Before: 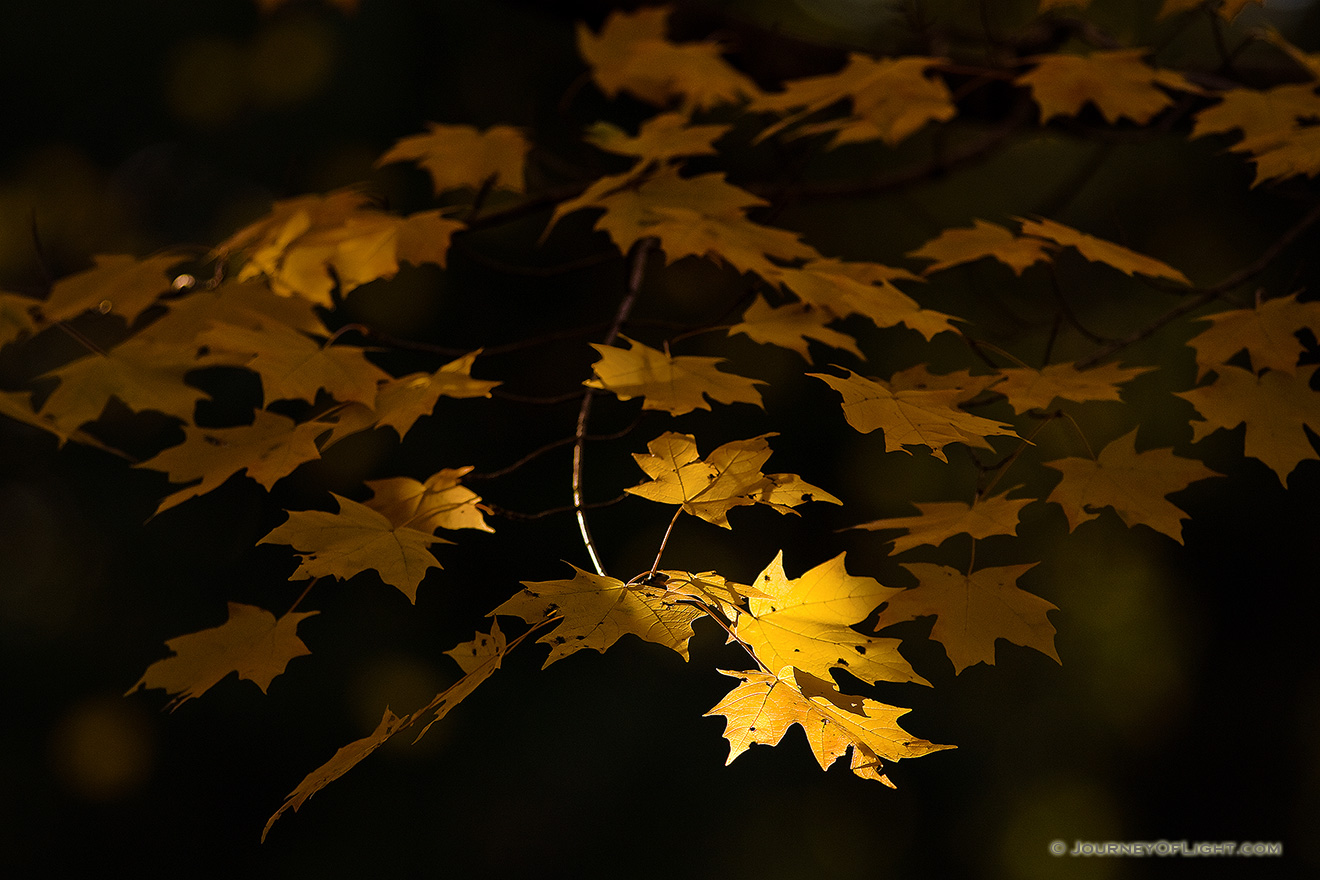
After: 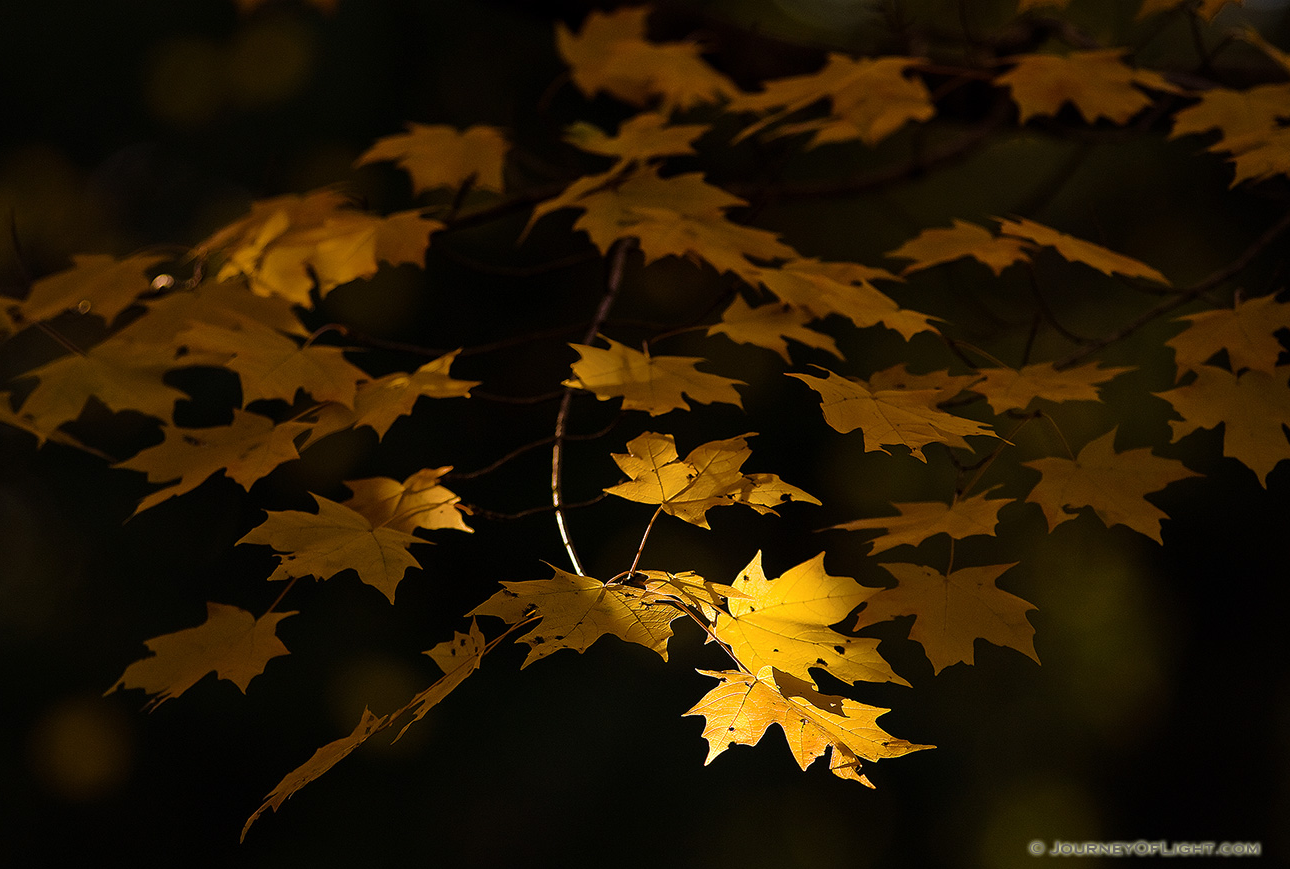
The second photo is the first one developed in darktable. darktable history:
crop and rotate: left 1.738%, right 0.52%, bottom 1.243%
